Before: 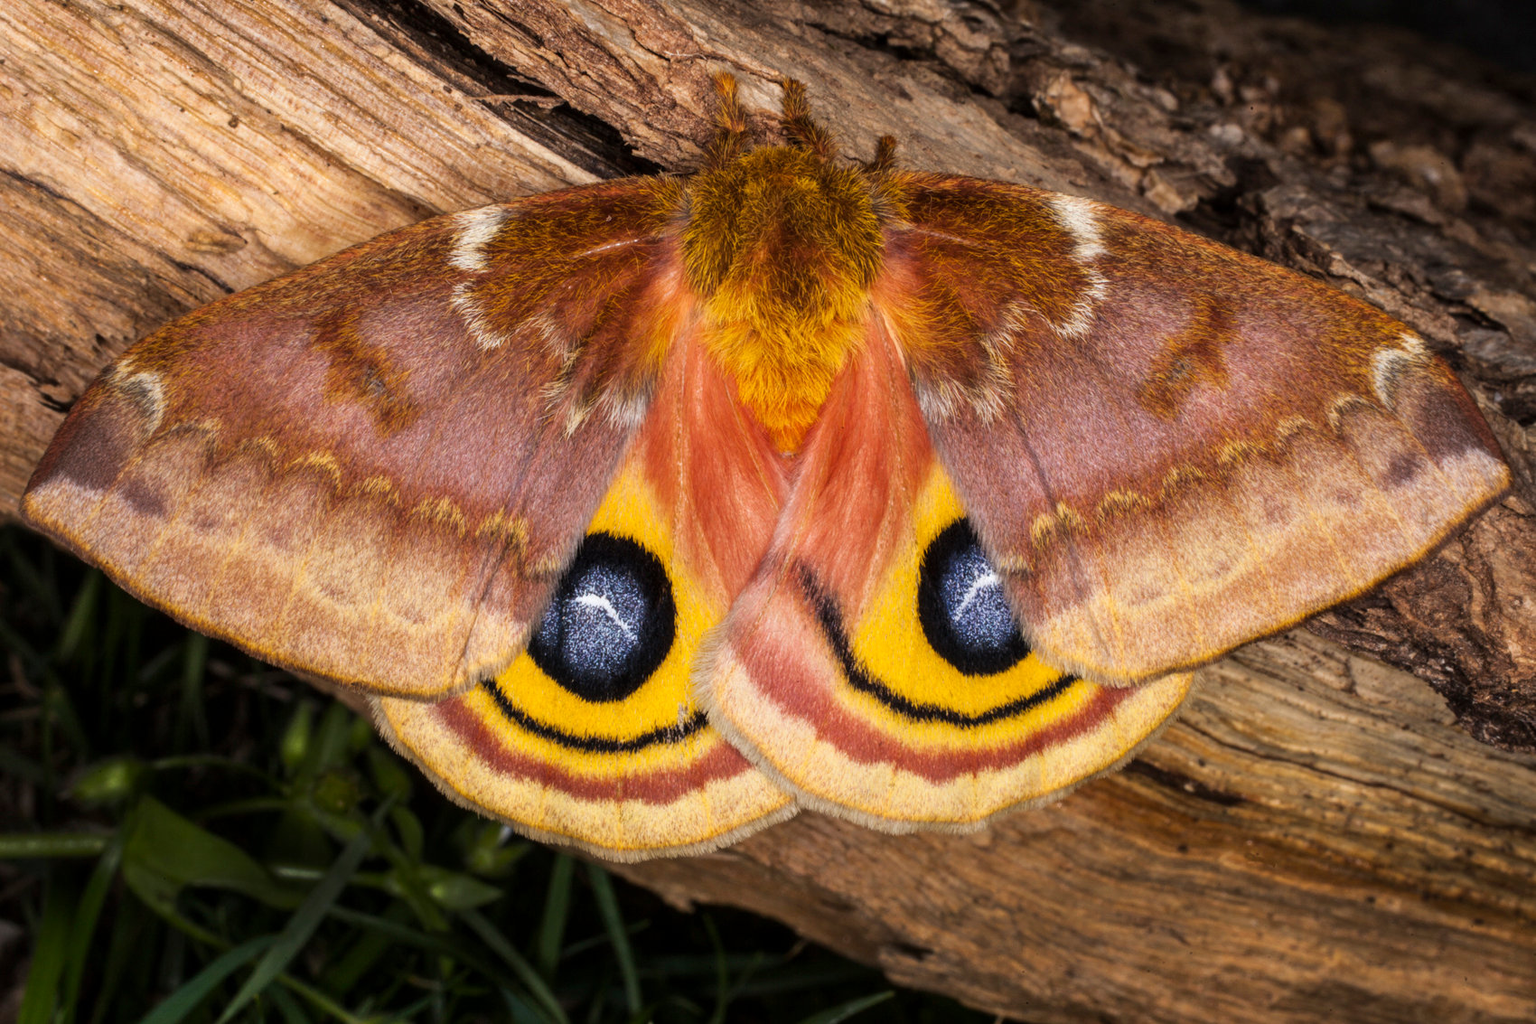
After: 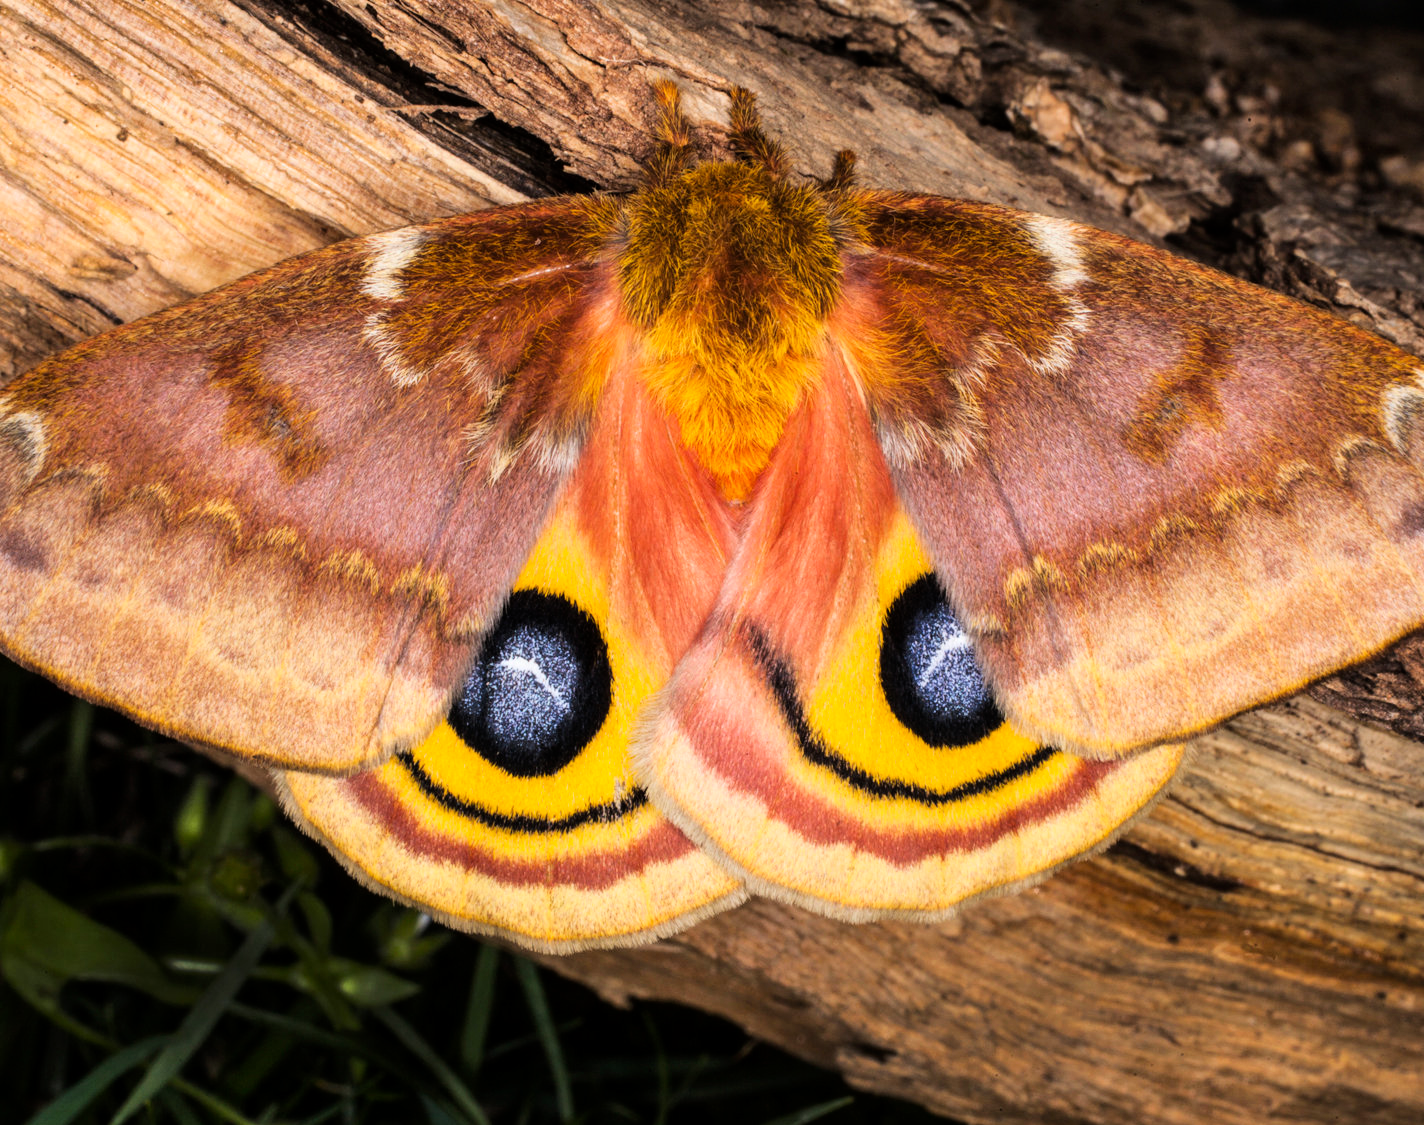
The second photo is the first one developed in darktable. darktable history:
tone curve: curves: ch0 [(0, 0) (0.004, 0.001) (0.133, 0.112) (0.325, 0.362) (0.832, 0.893) (1, 1)], color space Lab, linked channels, preserve colors none
crop: left 8.026%, right 7.374%
